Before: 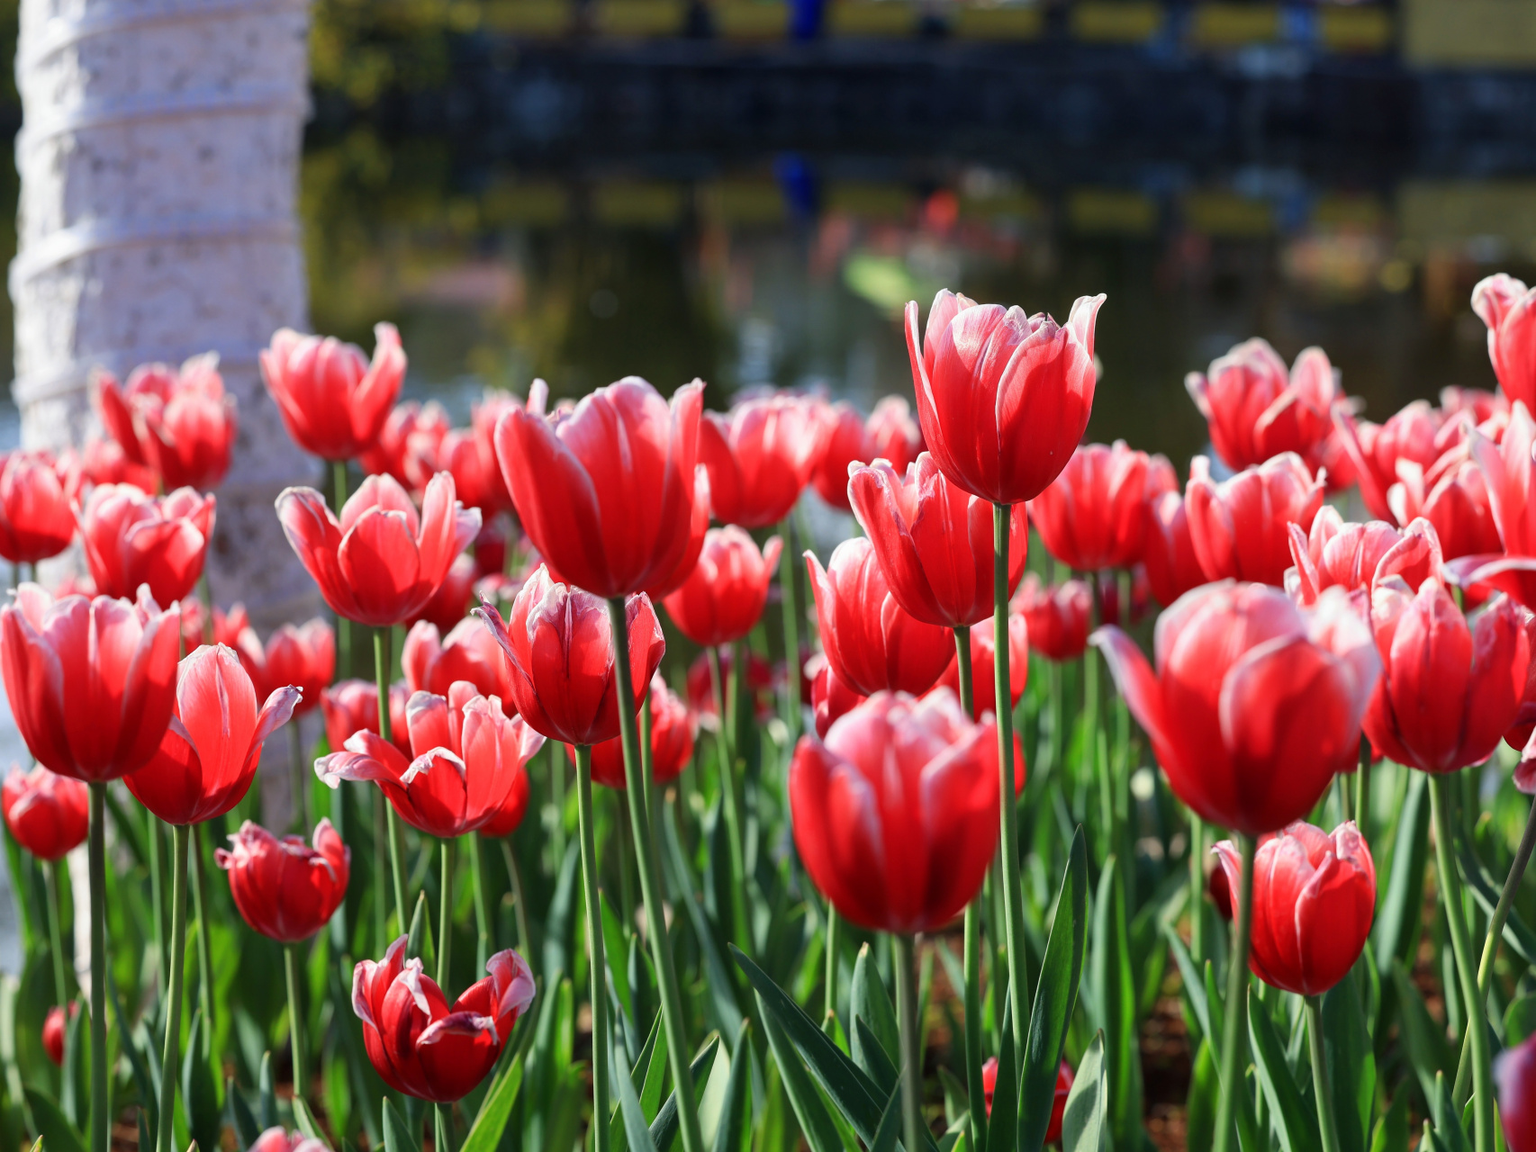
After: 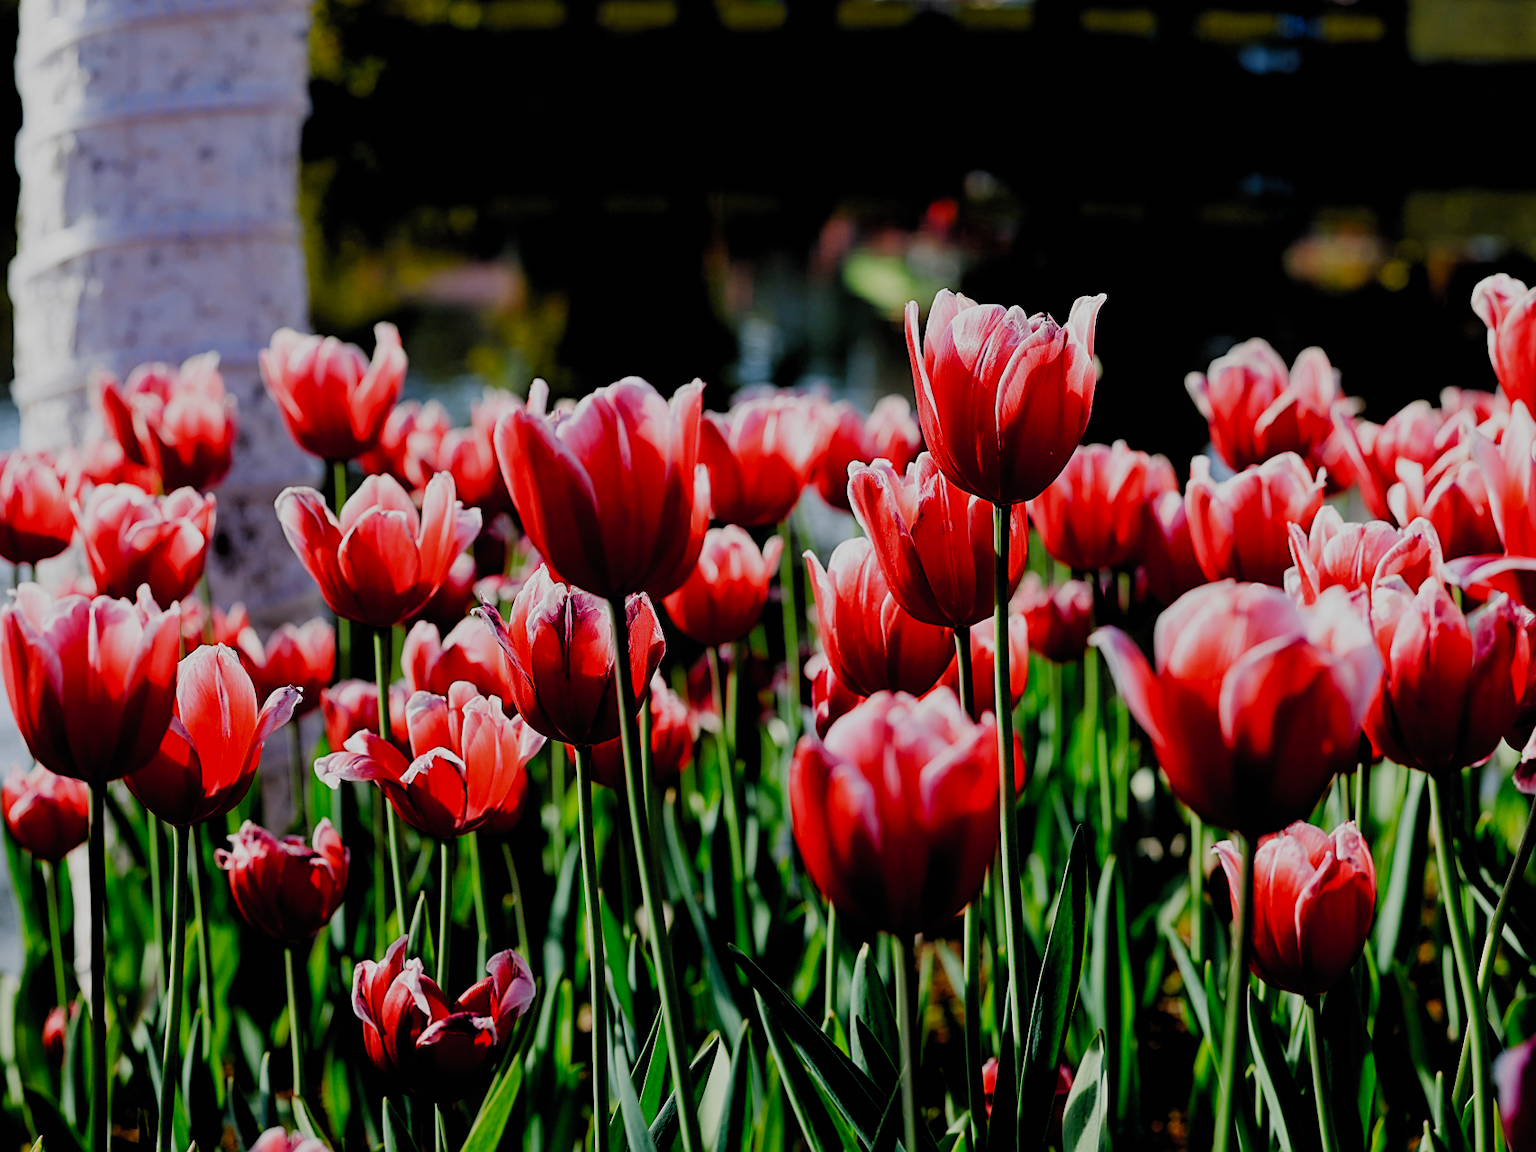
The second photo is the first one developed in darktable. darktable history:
sharpen: amount 0.55
exposure: exposure -0.293 EV, compensate highlight preservation false
filmic rgb: black relative exposure -2.85 EV, white relative exposure 4.56 EV, hardness 1.77, contrast 1.25, preserve chrominance no, color science v5 (2021)
